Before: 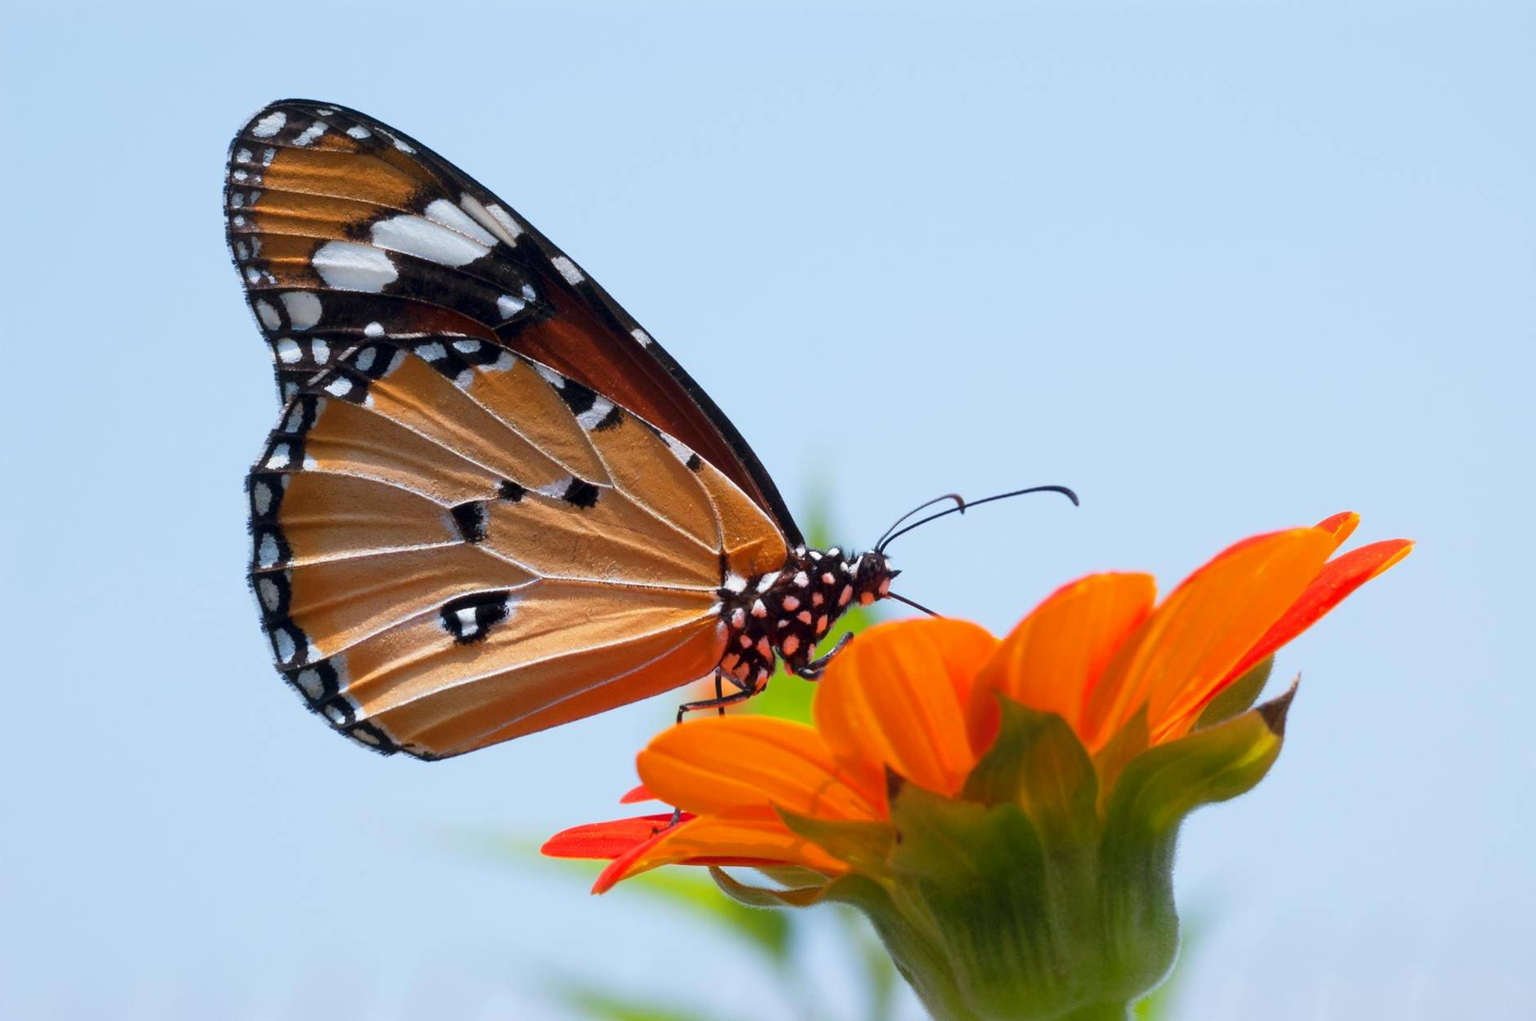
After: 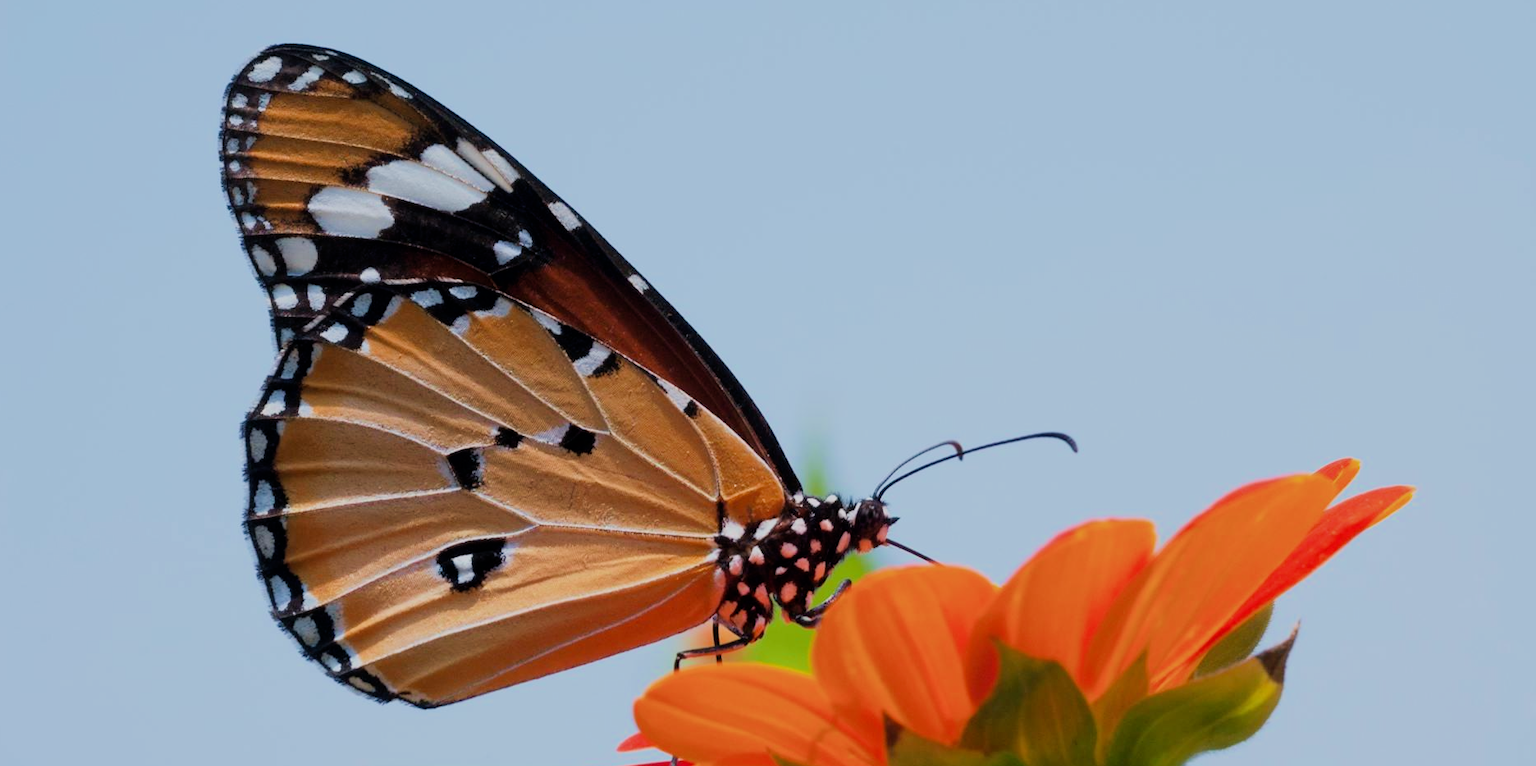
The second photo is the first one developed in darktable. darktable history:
velvia: on, module defaults
crop: left 0.383%, top 5.475%, bottom 19.737%
filmic rgb: black relative exposure -7.65 EV, white relative exposure 4.56 EV, threshold 5.98 EV, hardness 3.61, enable highlight reconstruction true
